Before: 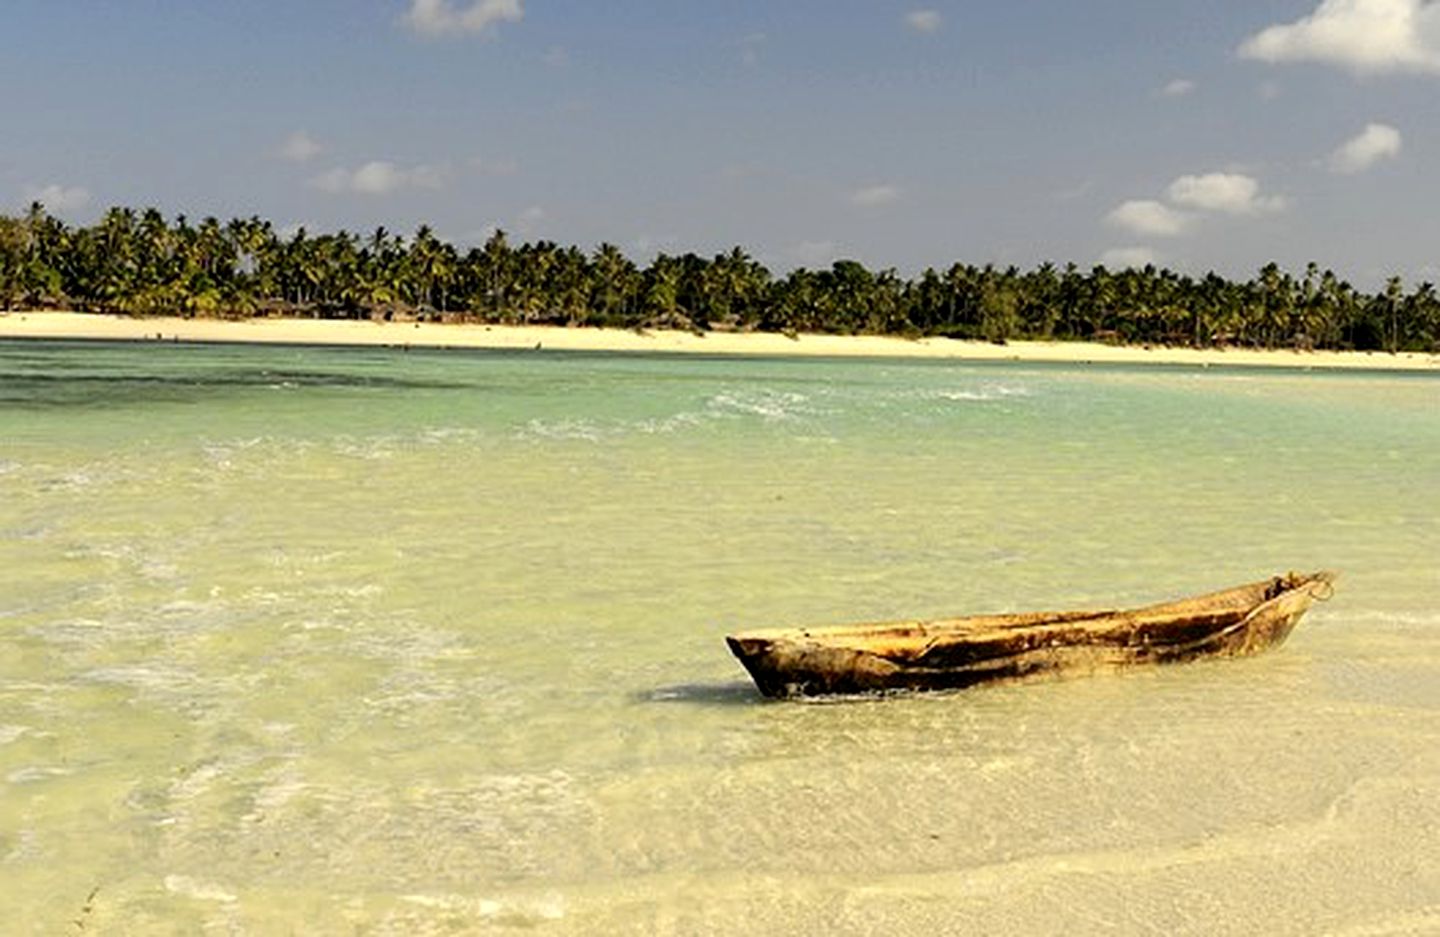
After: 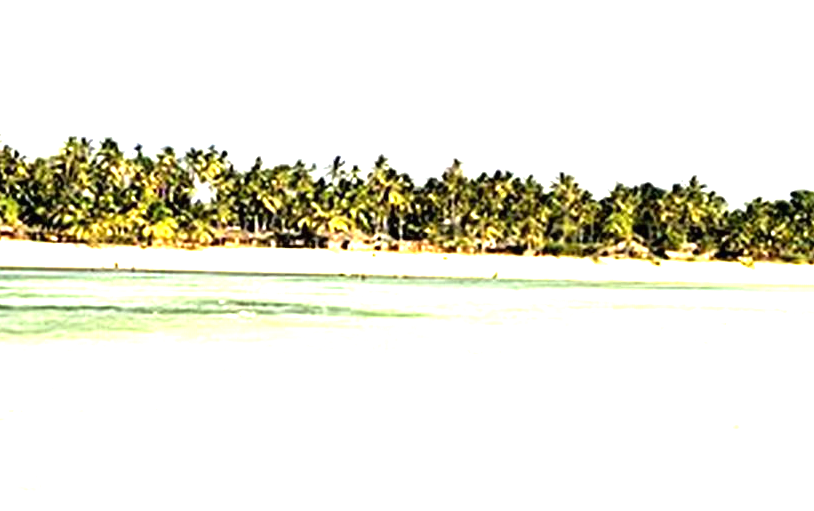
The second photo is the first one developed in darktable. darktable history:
exposure: black level correction 0, exposure 1.739 EV, compensate highlight preservation false
crop and rotate: left 3.019%, top 7.638%, right 40.418%, bottom 37.745%
tone equalizer: -8 EV -0.722 EV, -7 EV -0.668 EV, -6 EV -0.637 EV, -5 EV -0.394 EV, -3 EV 0.398 EV, -2 EV 0.6 EV, -1 EV 0.684 EV, +0 EV 0.722 EV
